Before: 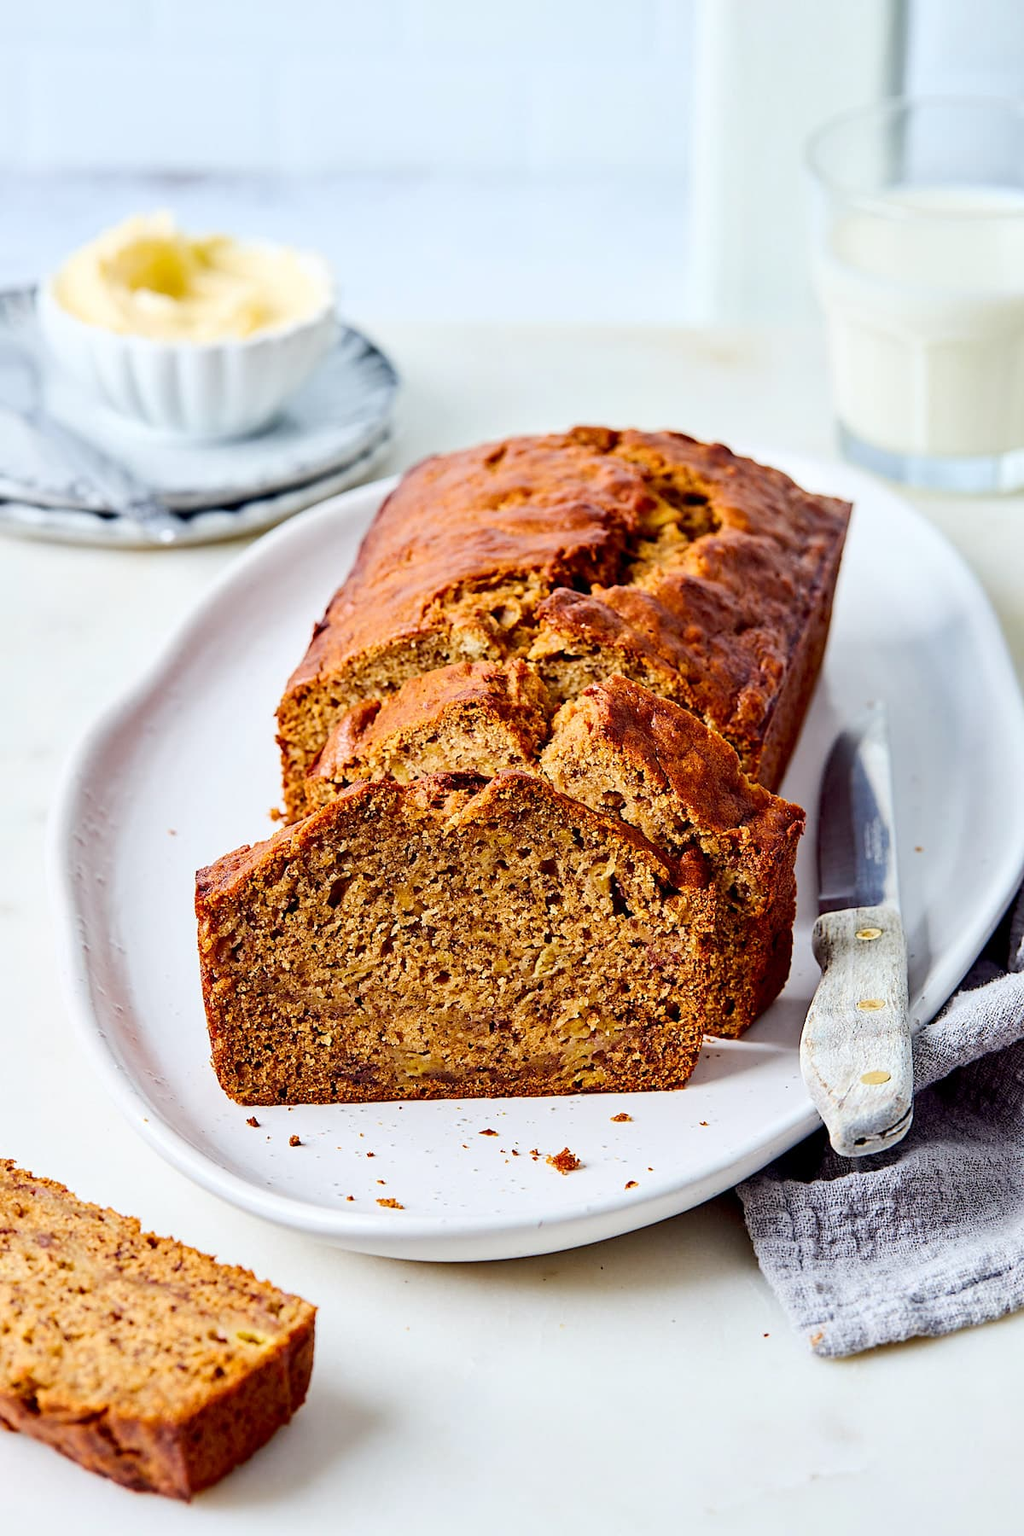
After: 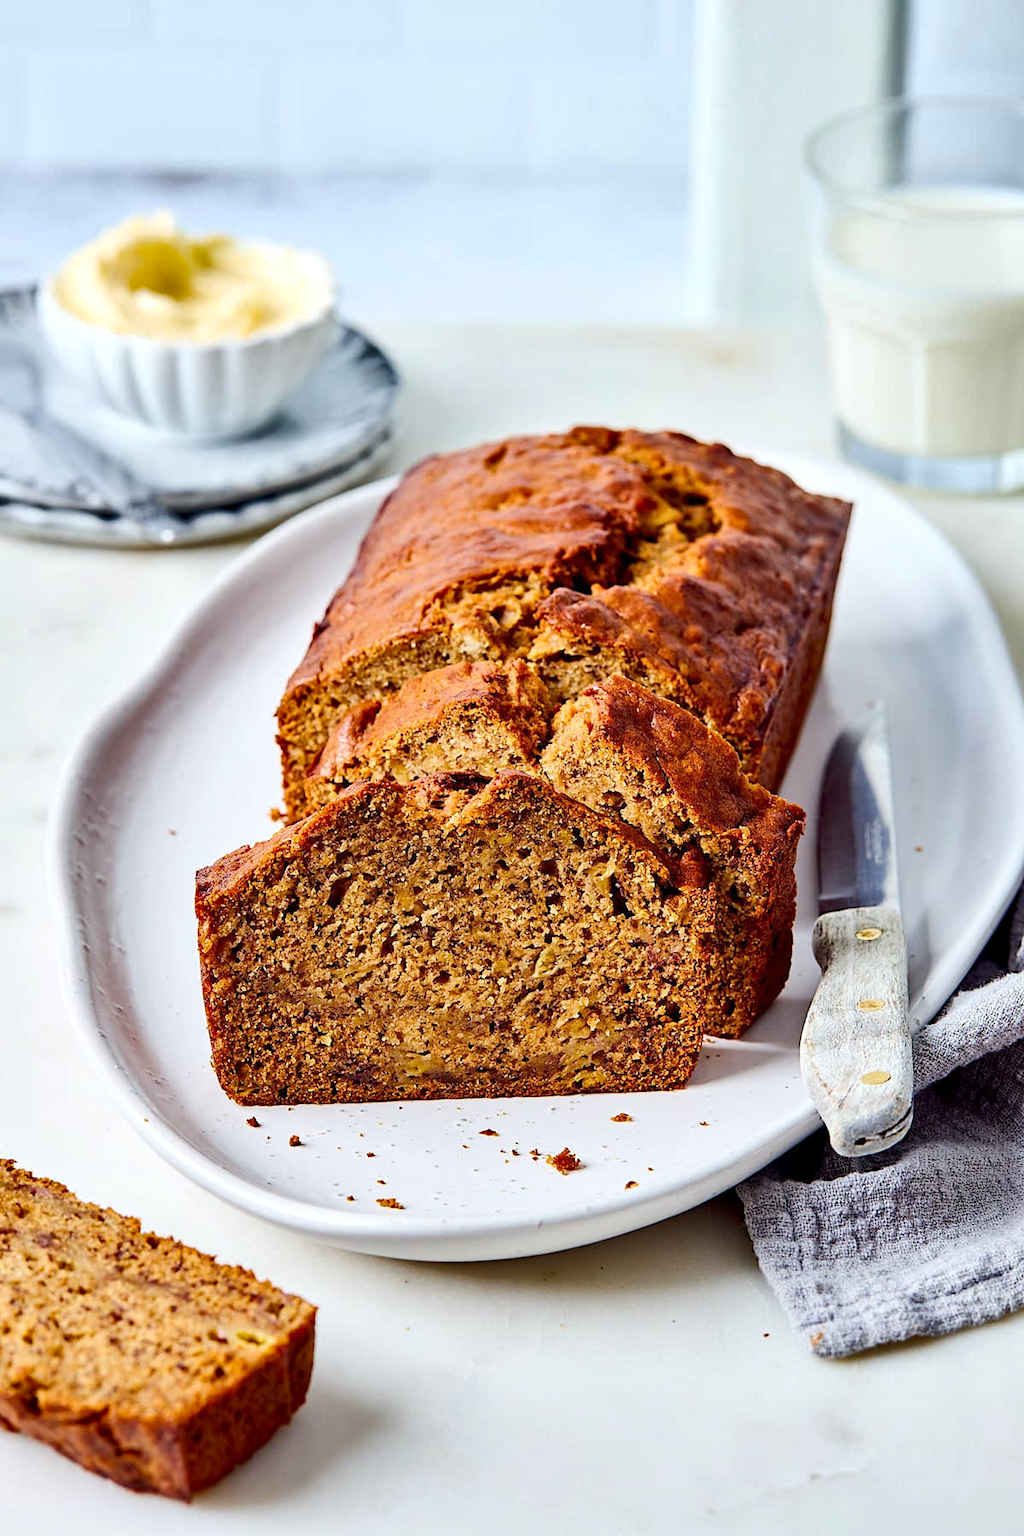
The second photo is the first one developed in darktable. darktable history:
shadows and highlights: shadows 12, white point adjustment 1.26, soften with gaussian
exposure: exposure 0.021 EV, compensate highlight preservation false
